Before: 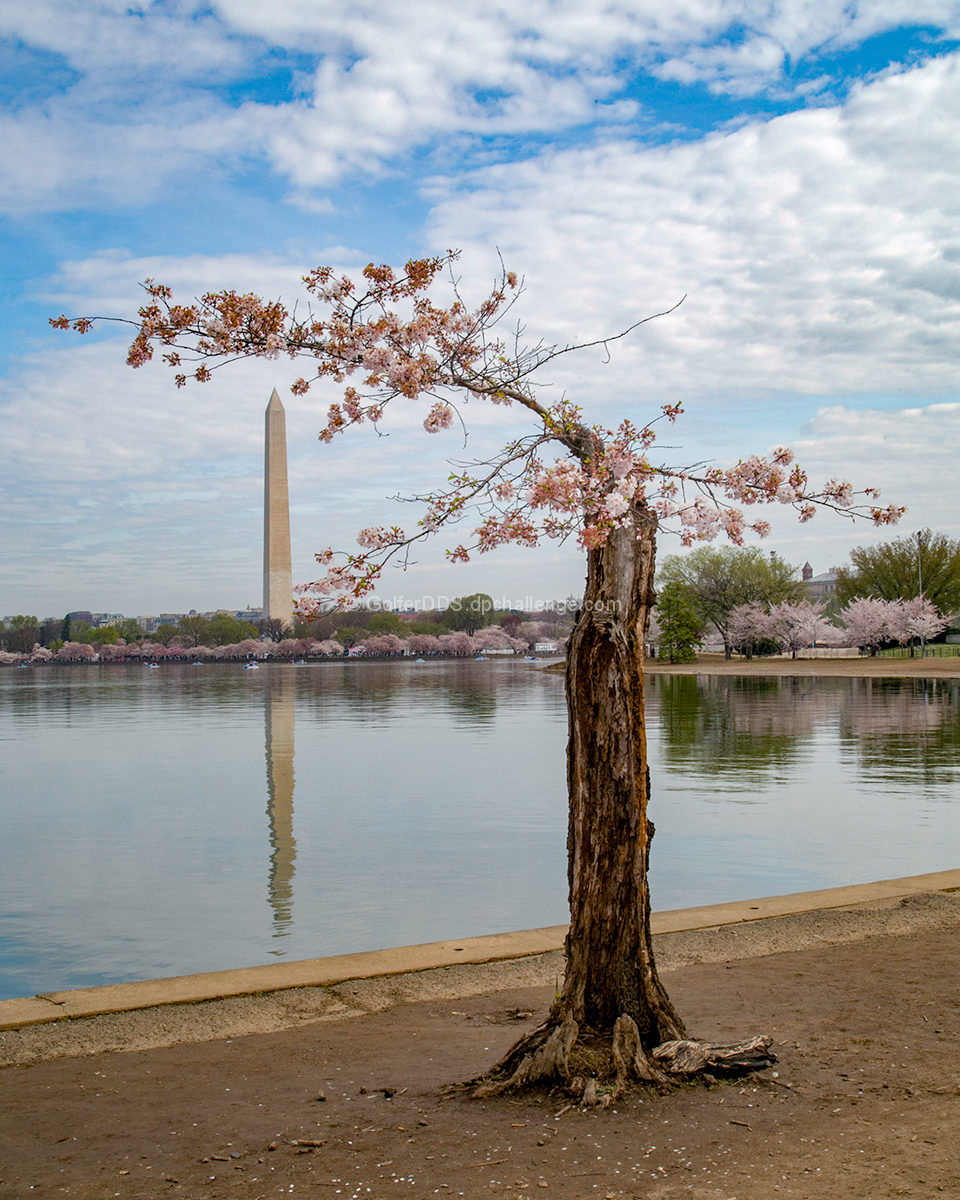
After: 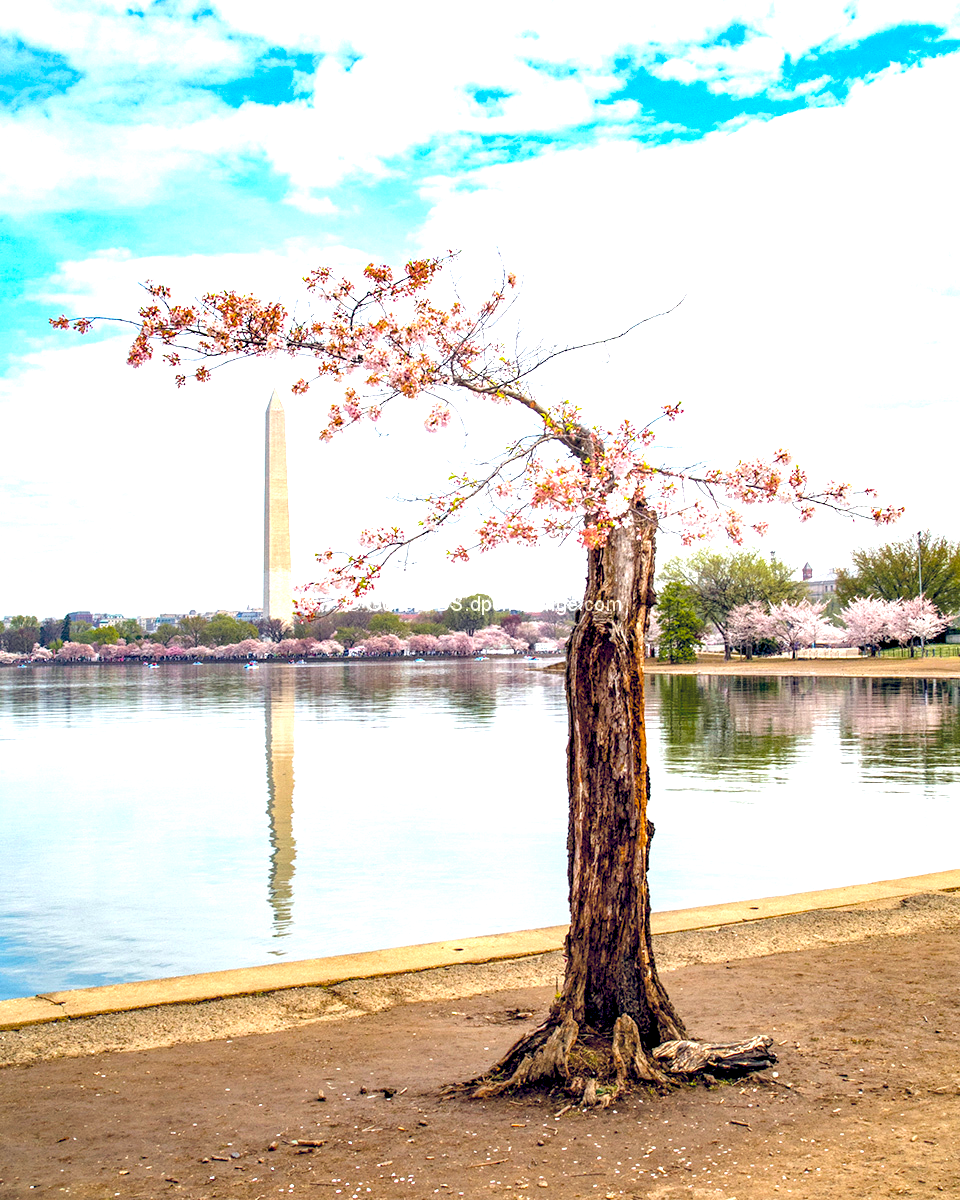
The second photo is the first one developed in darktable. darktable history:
color balance rgb: shadows lift › chroma 3.201%, shadows lift › hue 278.74°, global offset › luminance -0.29%, global offset › chroma 0.307%, global offset › hue 258.6°, perceptual saturation grading › global saturation 19.925%, global vibrance 14.461%
exposure: black level correction 0, exposure 1.601 EV, compensate highlight preservation false
local contrast: shadows 94%, midtone range 0.495
